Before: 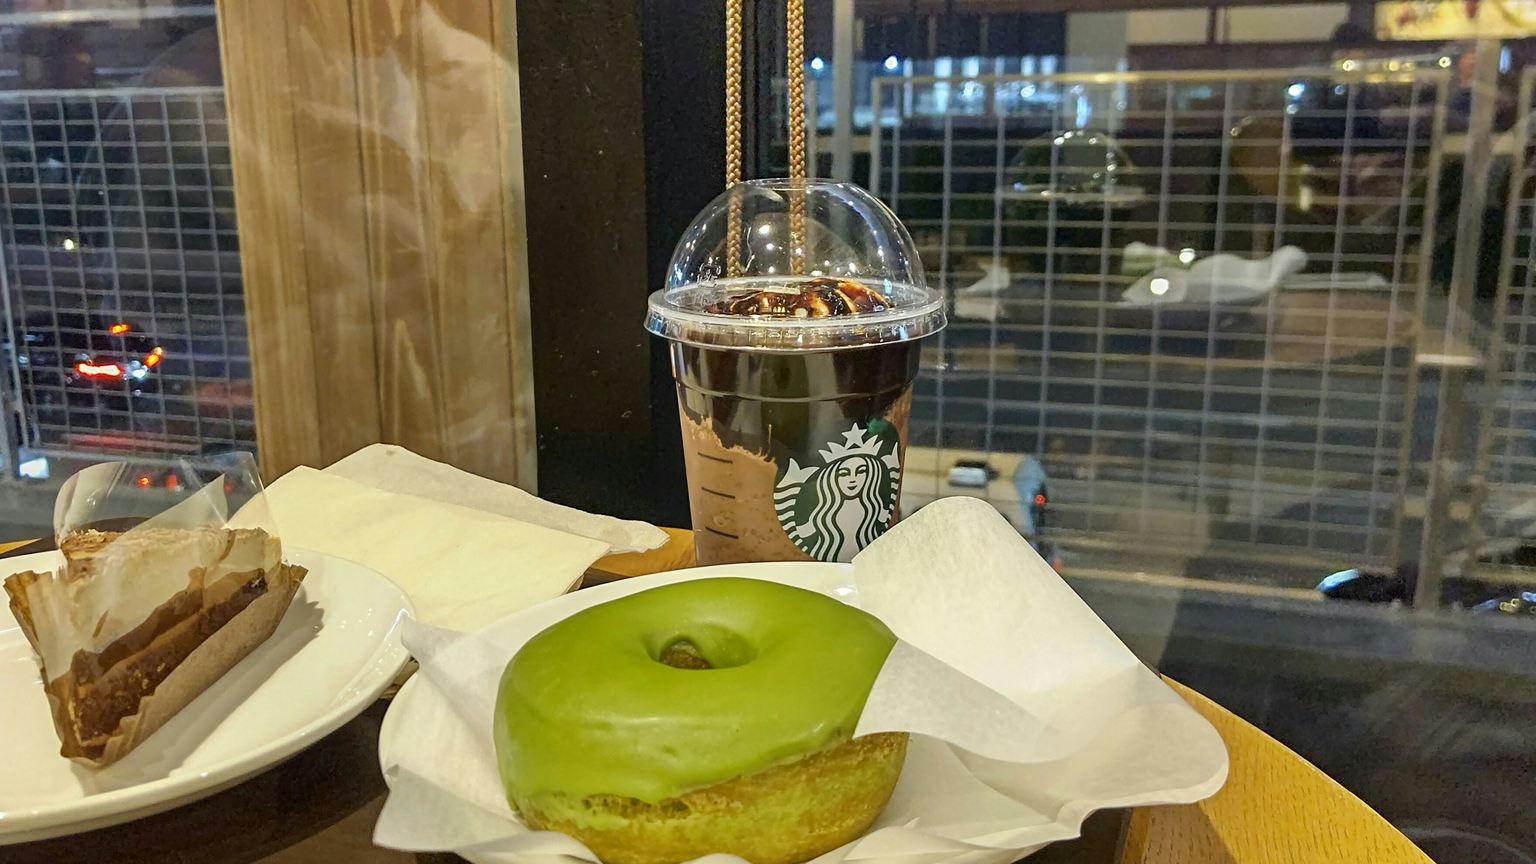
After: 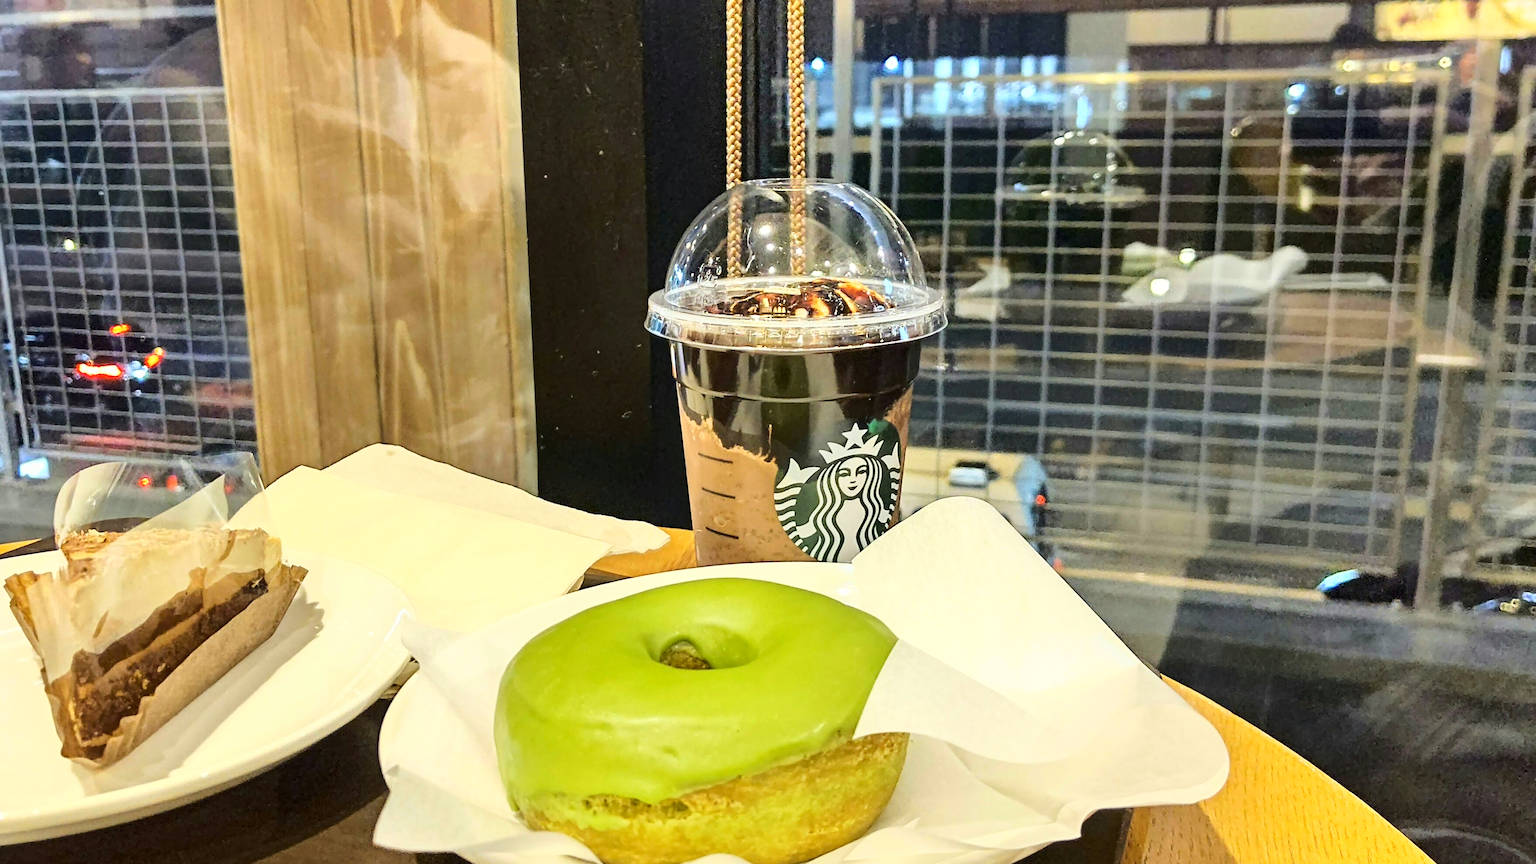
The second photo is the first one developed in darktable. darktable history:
levels: levels [0, 0.498, 0.996]
base curve: curves: ch0 [(0, 0) (0.032, 0.037) (0.105, 0.228) (0.435, 0.76) (0.856, 0.983) (1, 1)]
